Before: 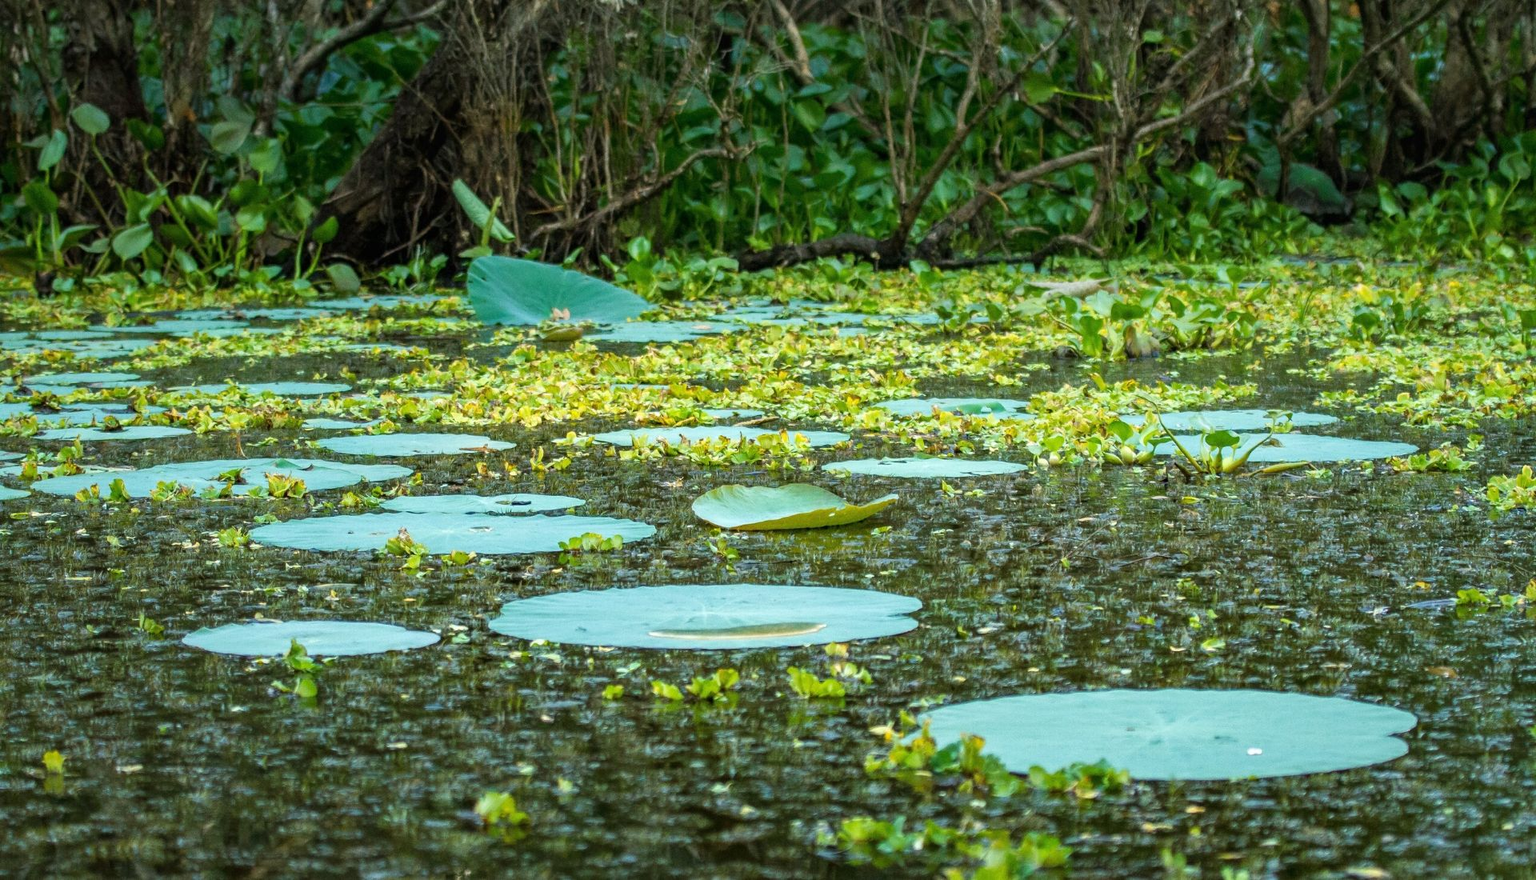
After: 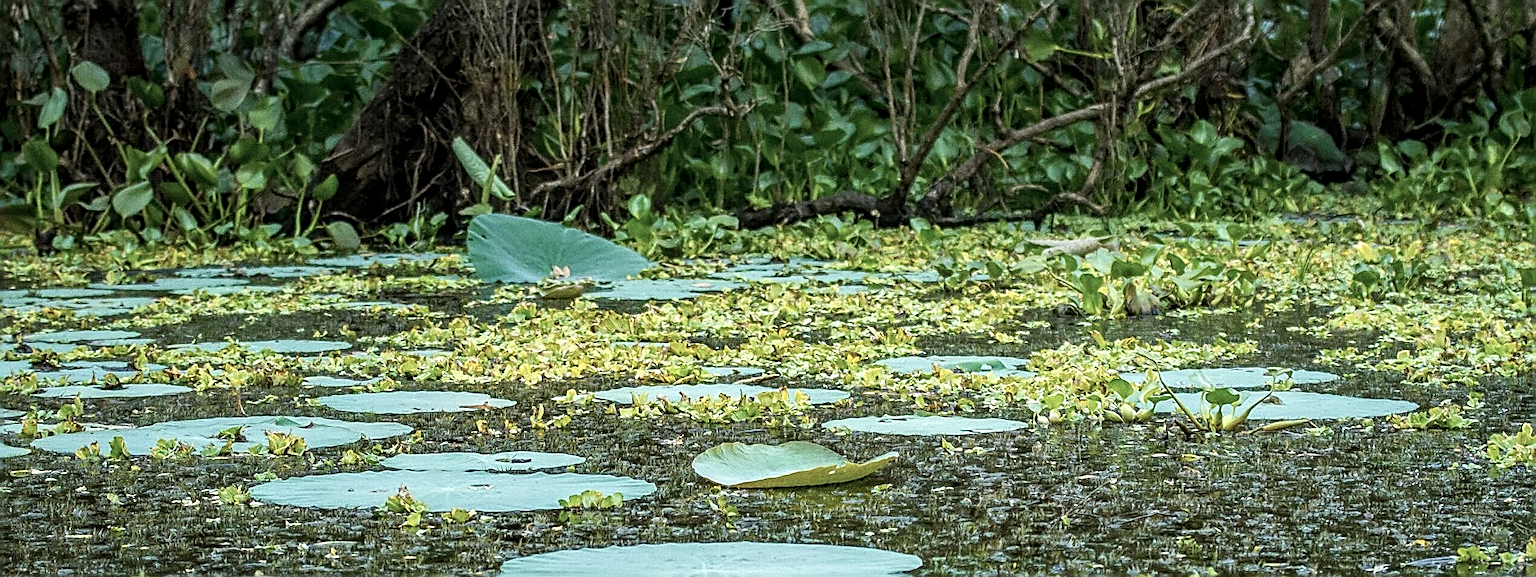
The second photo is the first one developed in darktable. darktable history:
crop and rotate: top 4.848%, bottom 29.503%
local contrast: on, module defaults
contrast brightness saturation: contrast 0.1, saturation -0.3
sharpen: radius 1.685, amount 1.294
